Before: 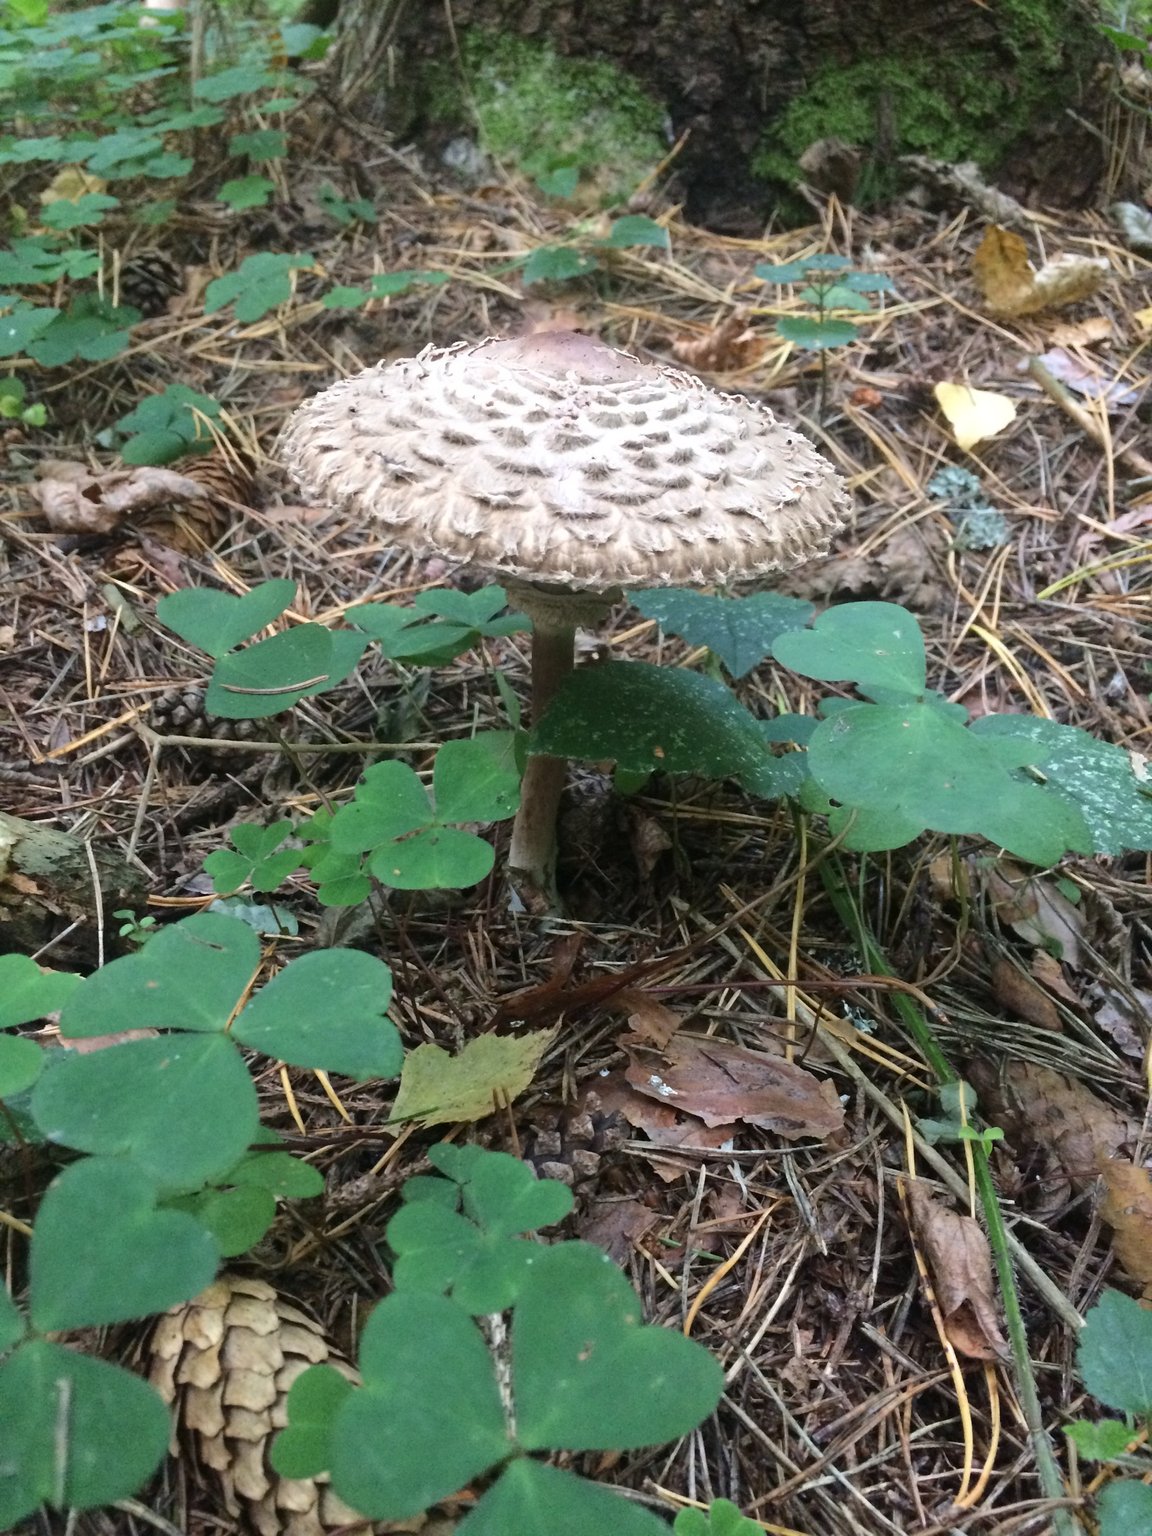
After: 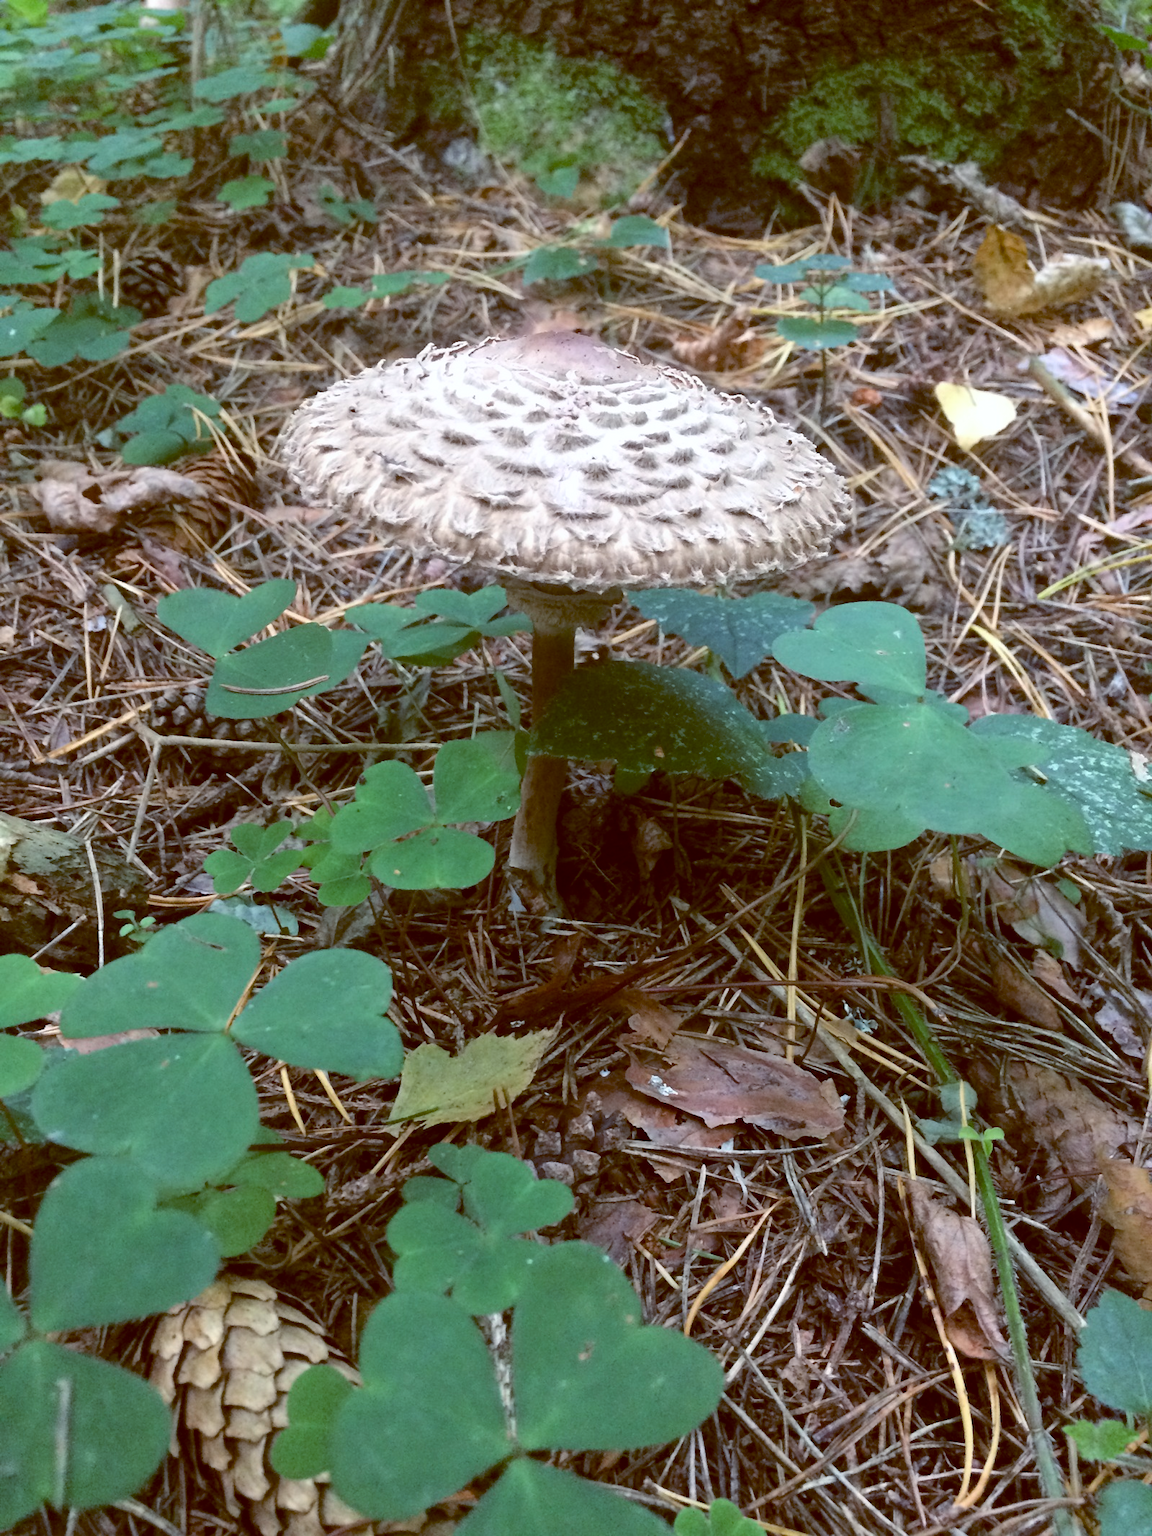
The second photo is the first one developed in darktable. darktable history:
white balance: emerald 1
color balance: lift [1, 1.015, 1.004, 0.985], gamma [1, 0.958, 0.971, 1.042], gain [1, 0.956, 0.977, 1.044]
